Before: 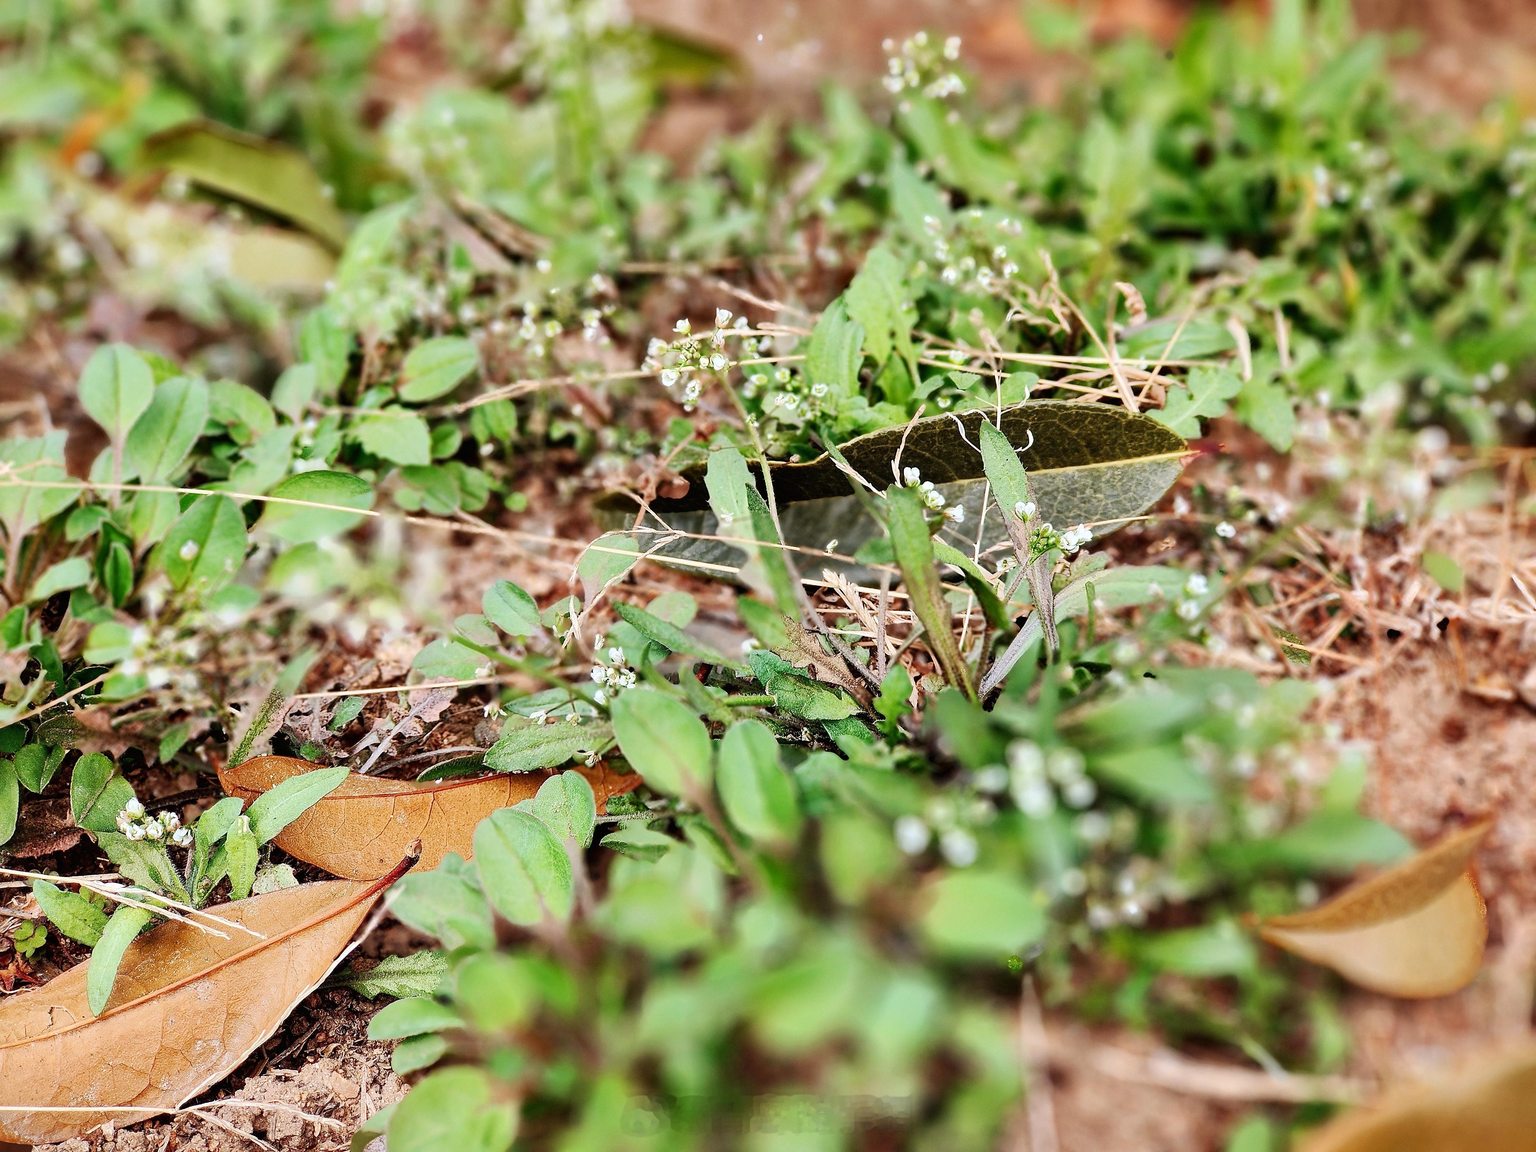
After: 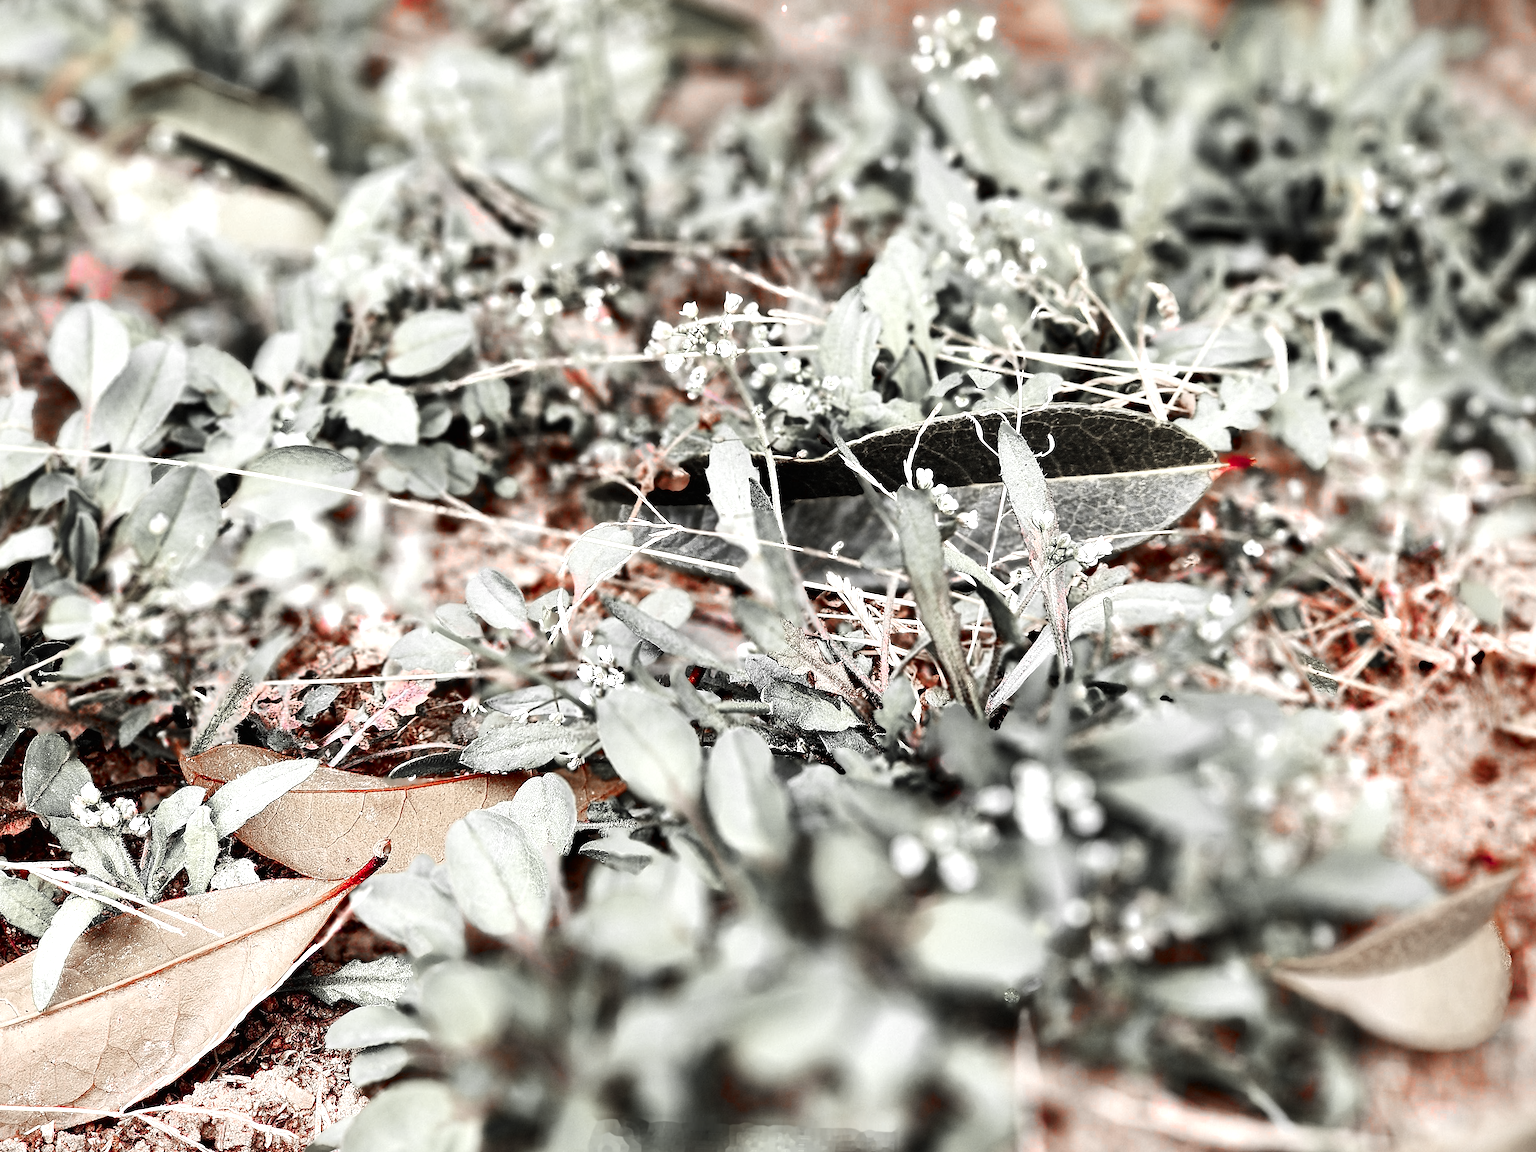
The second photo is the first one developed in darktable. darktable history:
color zones: curves: ch1 [(0, 0.831) (0.08, 0.771) (0.157, 0.268) (0.241, 0.207) (0.562, -0.005) (0.714, -0.013) (0.876, 0.01) (1, 0.831)], mix 24.61%
crop and rotate: angle -2.43°
tone equalizer: -8 EV -0.742 EV, -7 EV -0.698 EV, -6 EV -0.625 EV, -5 EV -0.415 EV, -3 EV 0.368 EV, -2 EV 0.6 EV, -1 EV 0.696 EV, +0 EV 0.76 EV, edges refinement/feathering 500, mask exposure compensation -1.57 EV, preserve details no
